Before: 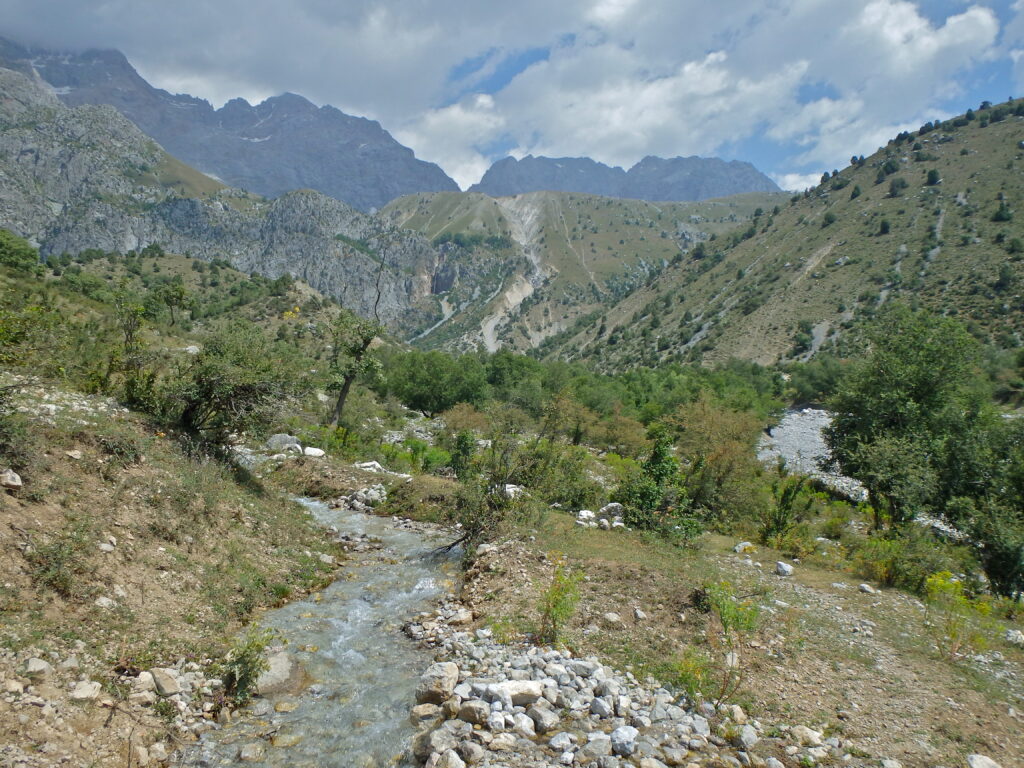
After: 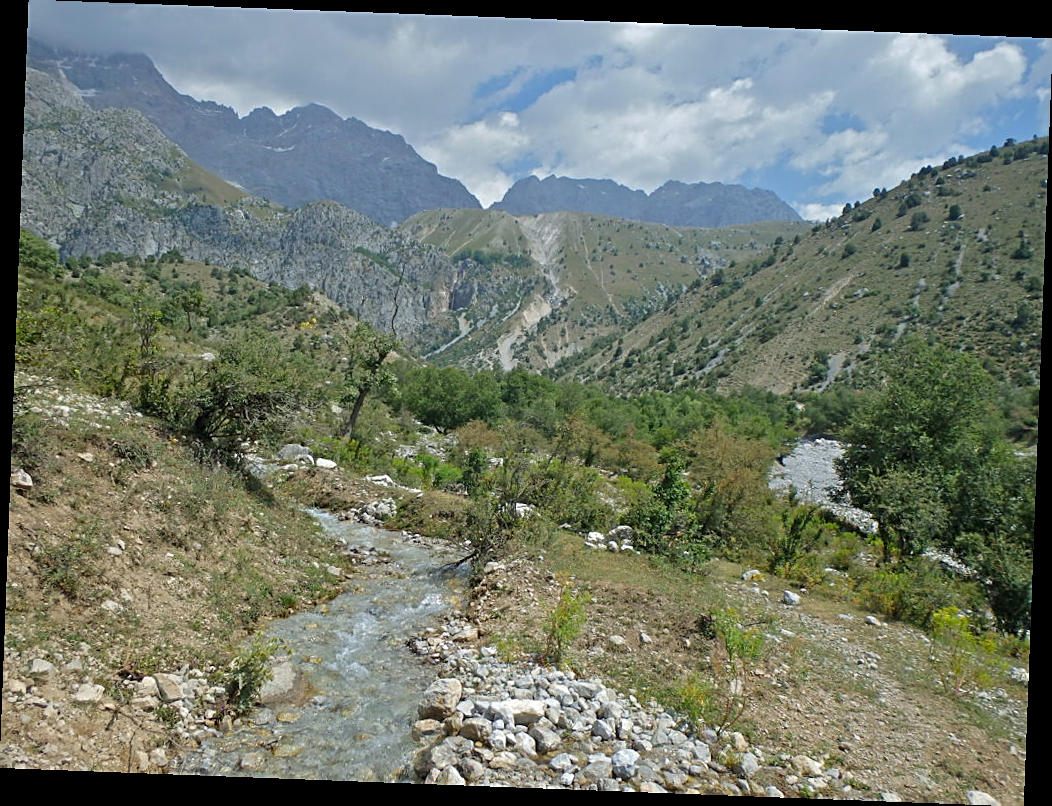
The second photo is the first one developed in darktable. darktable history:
sharpen: on, module defaults
rotate and perspective: rotation 2.17°, automatic cropping off
